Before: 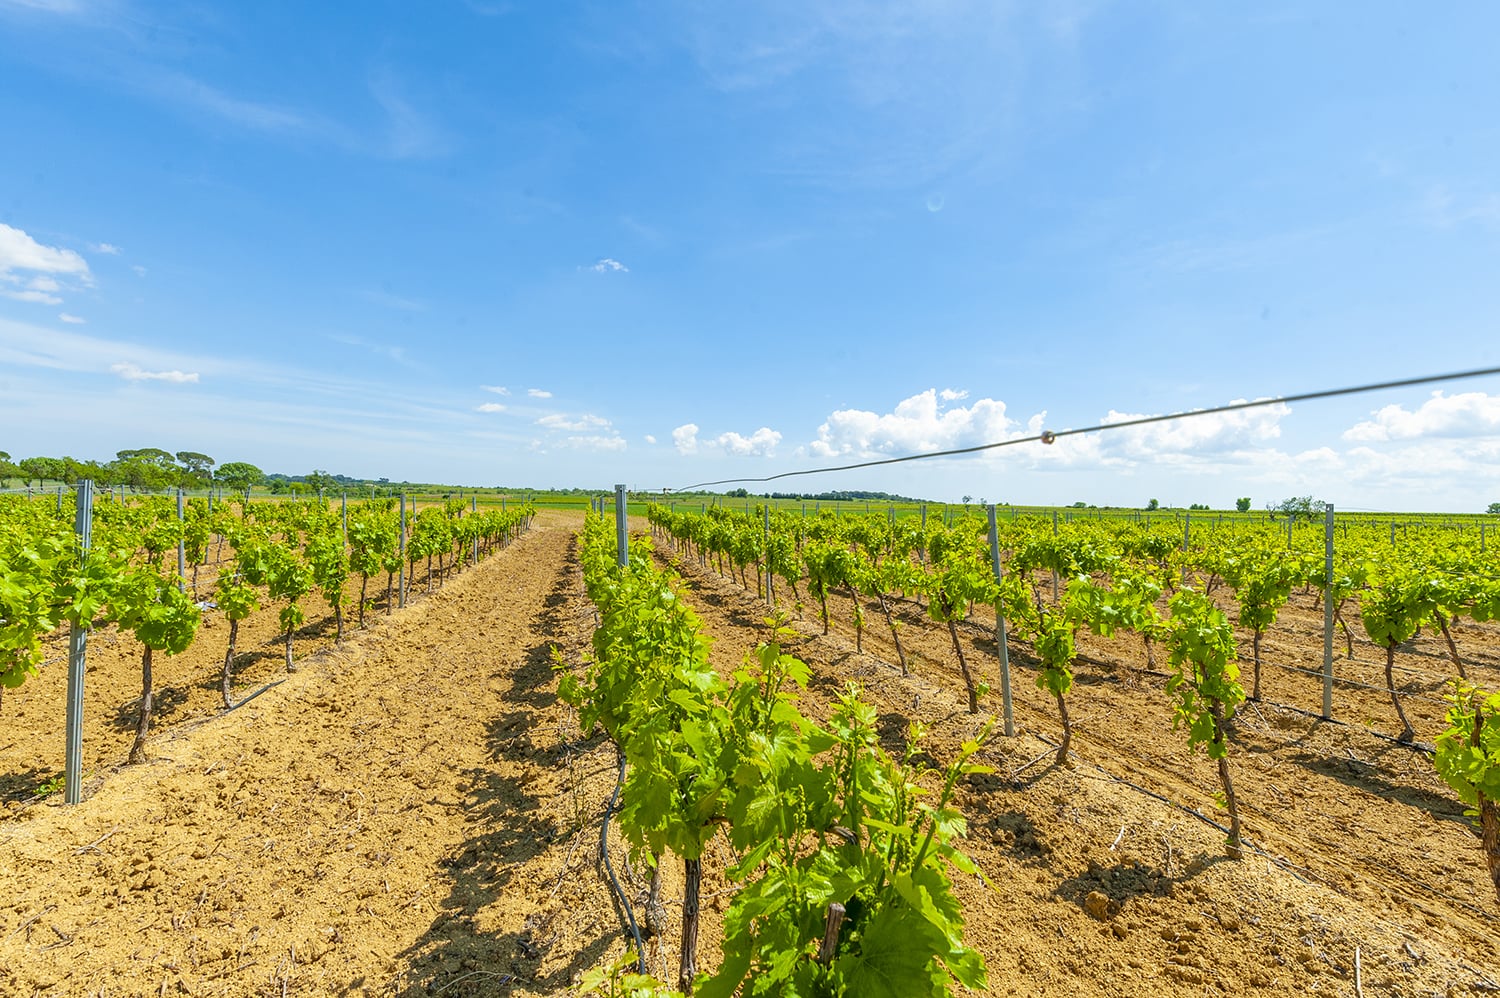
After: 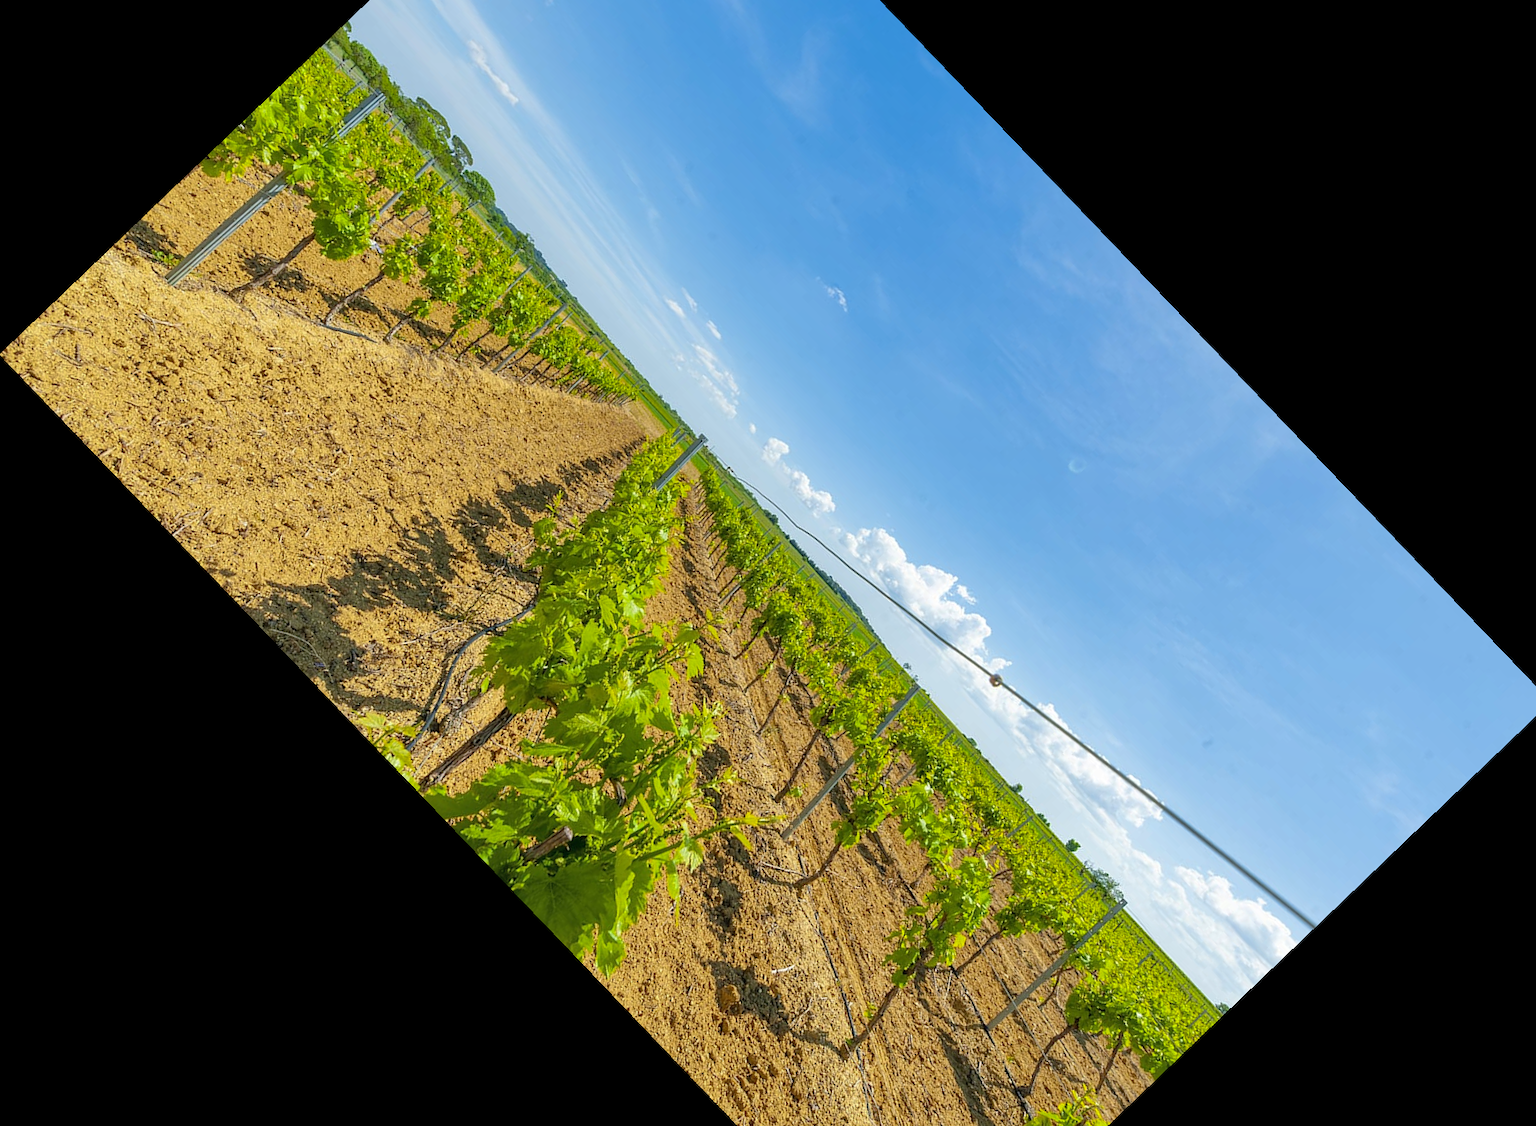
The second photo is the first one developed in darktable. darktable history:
crop and rotate: angle -46.26°, top 16.234%, right 0.912%, bottom 11.704%
shadows and highlights: shadows 30
